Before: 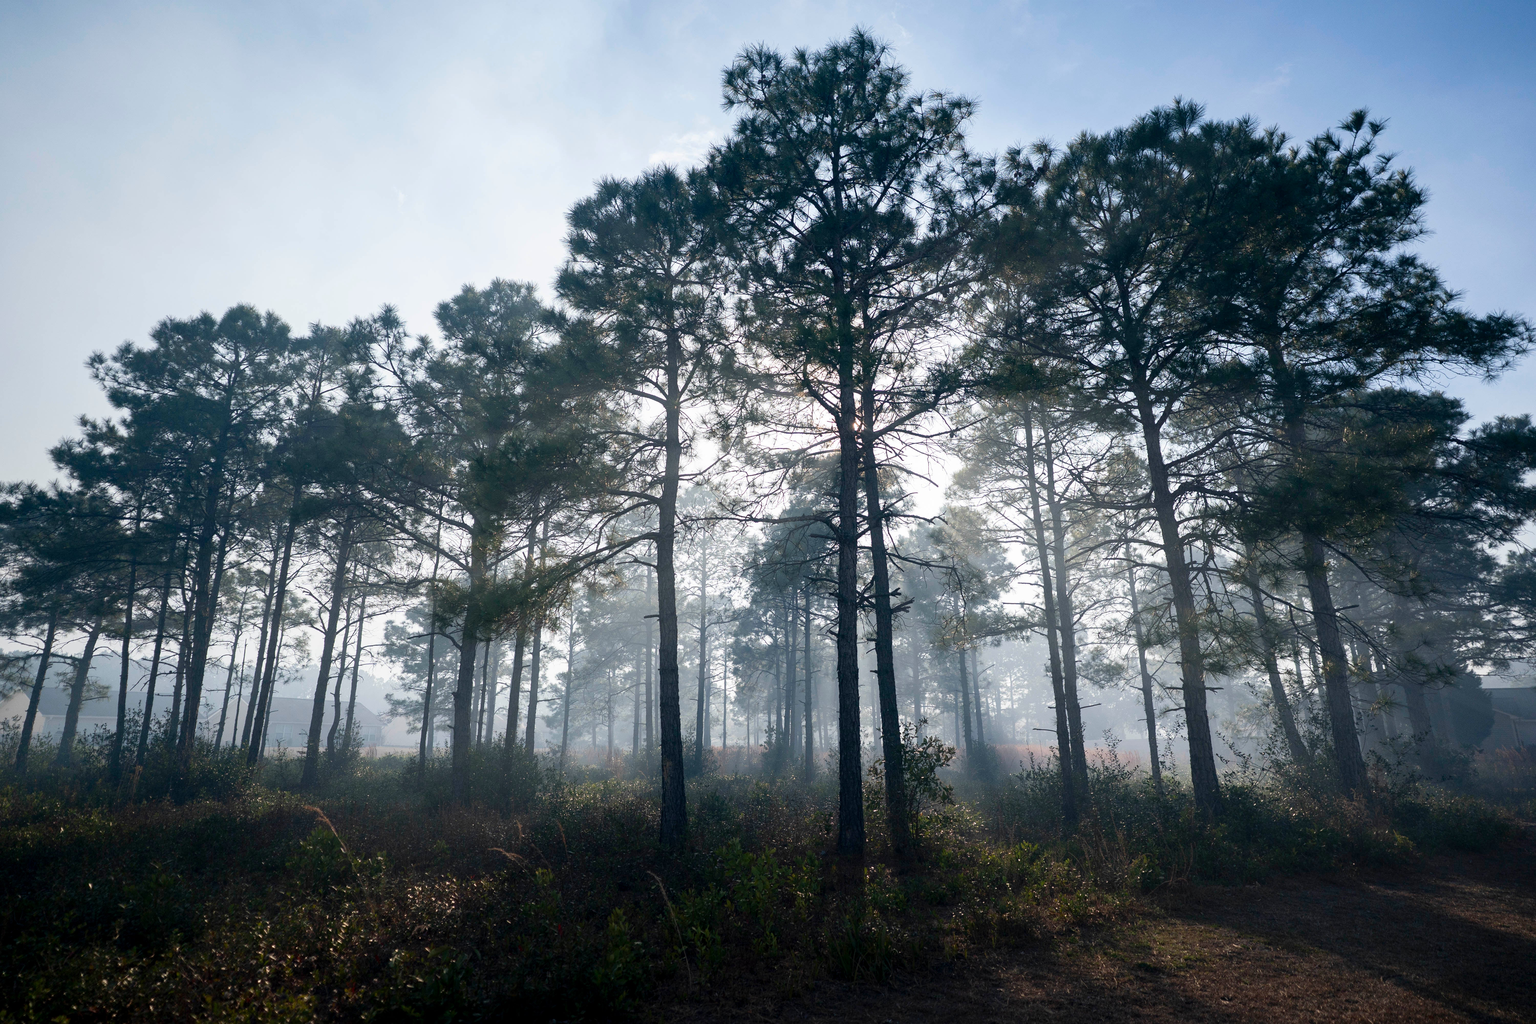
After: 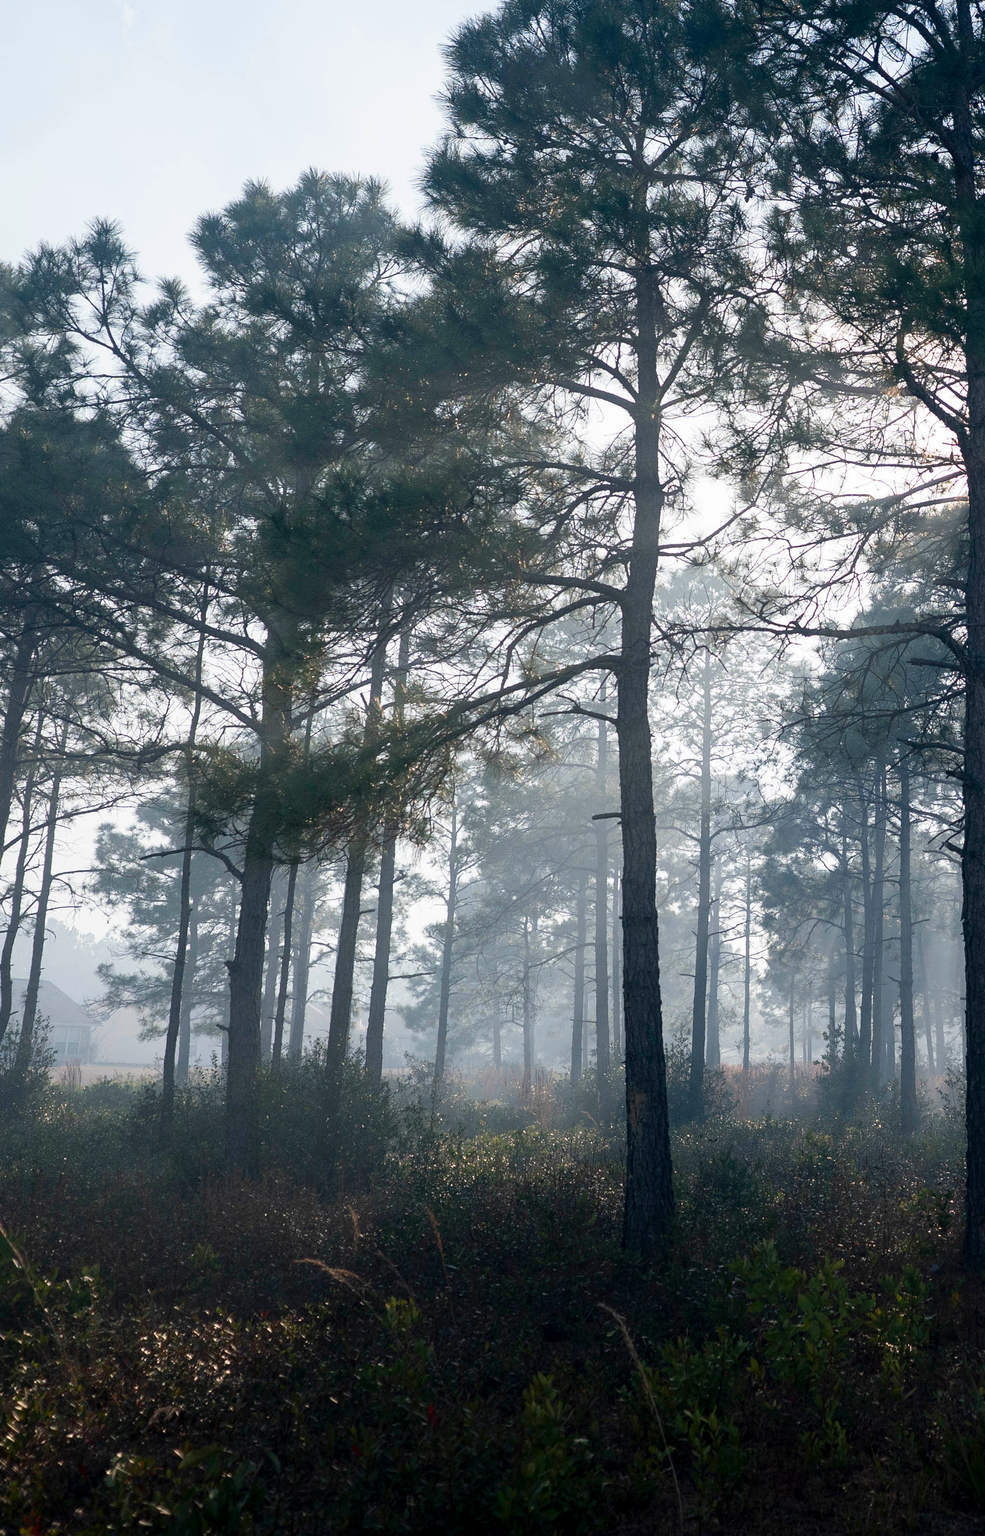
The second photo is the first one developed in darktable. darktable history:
crop and rotate: left 21.77%, top 18.528%, right 44.676%, bottom 2.997%
